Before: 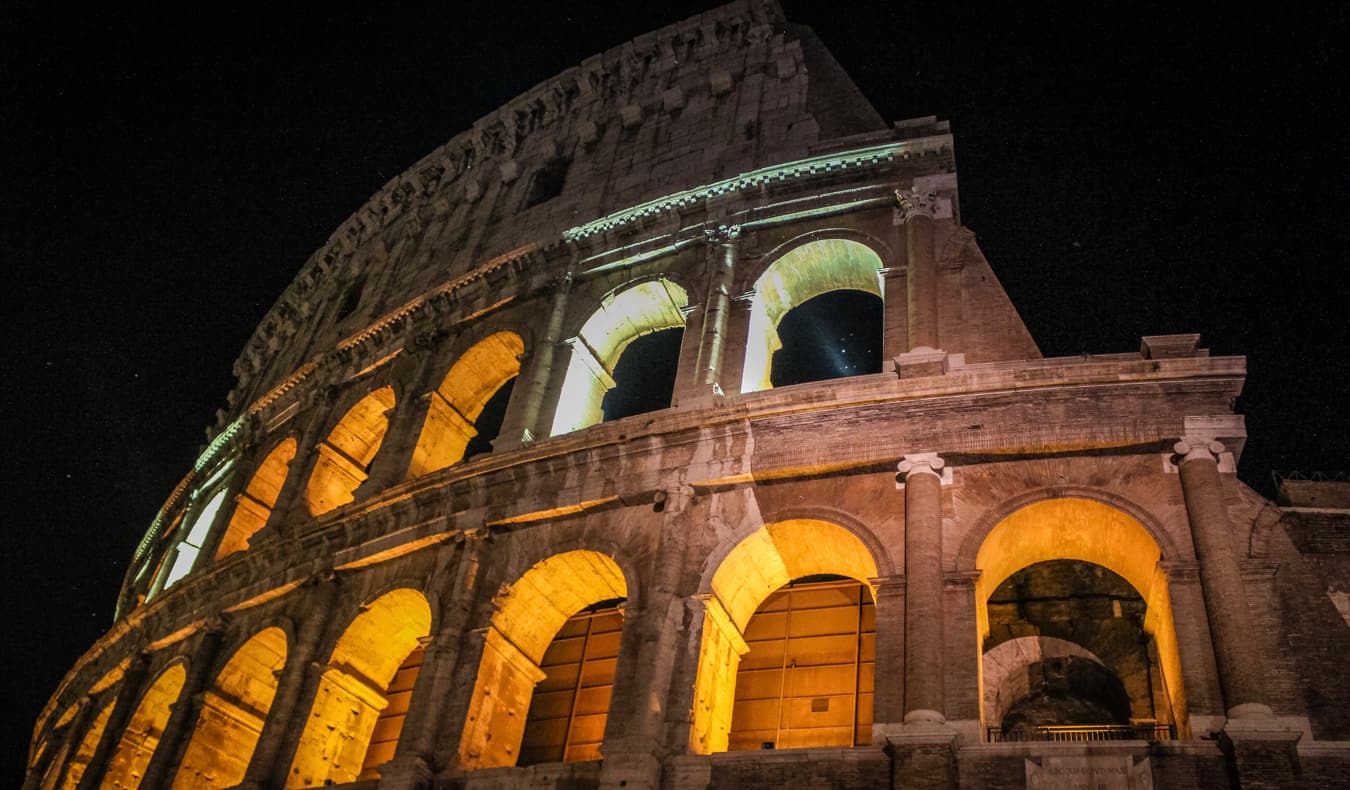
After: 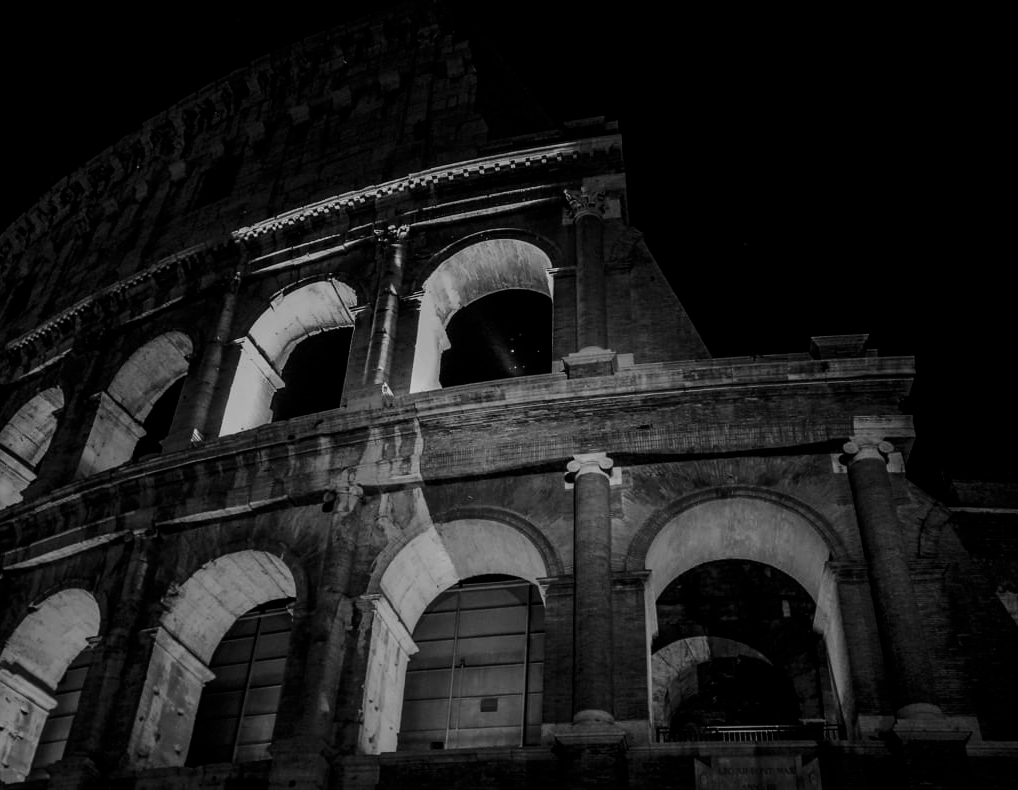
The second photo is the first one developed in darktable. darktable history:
contrast brightness saturation: contrast 0.096, brightness -0.271, saturation 0.138
crop and rotate: left 24.555%
color calibration: output gray [0.25, 0.35, 0.4, 0], illuminant Planckian (black body), x 0.375, y 0.374, temperature 4106.84 K
filmic rgb: black relative exposure -7.65 EV, white relative exposure 4.56 EV, hardness 3.61, contrast 1.115, color science v6 (2022)
